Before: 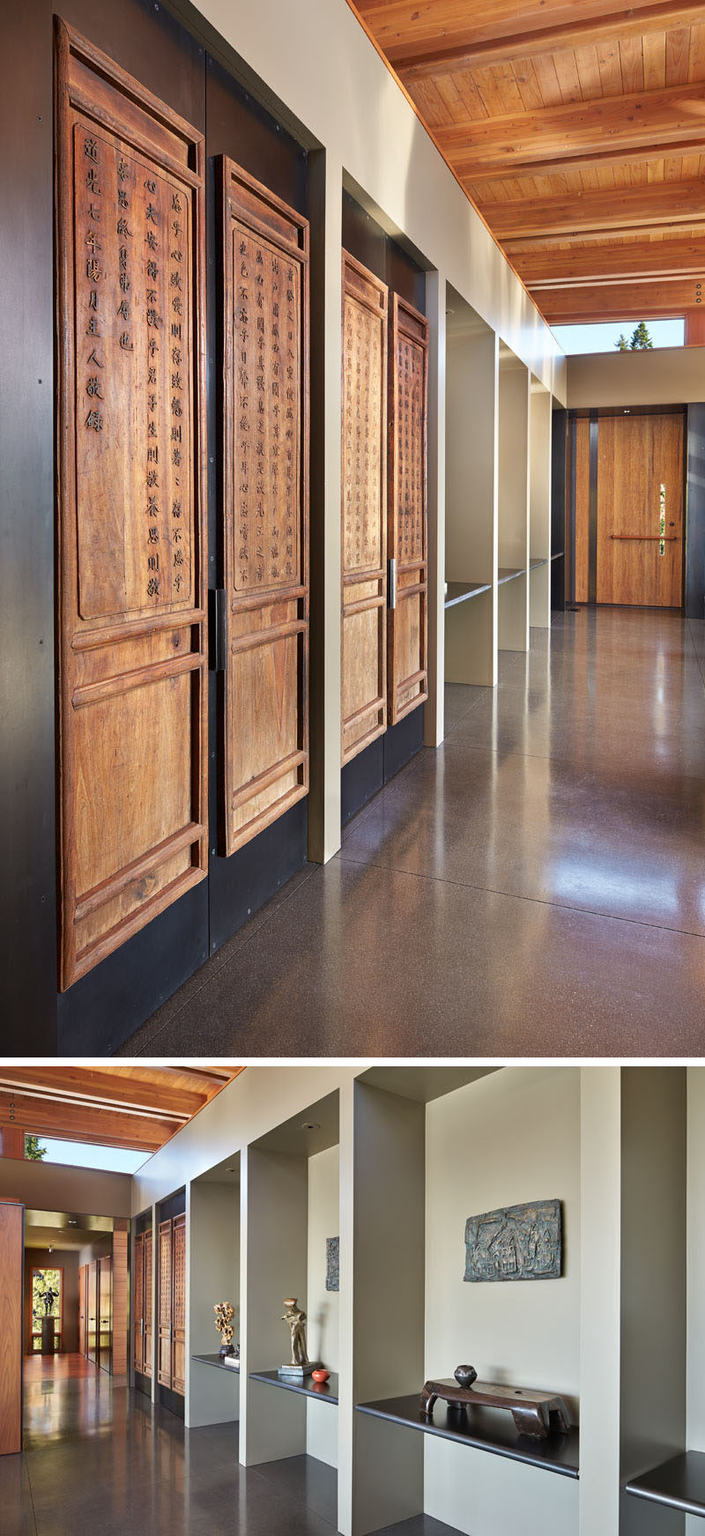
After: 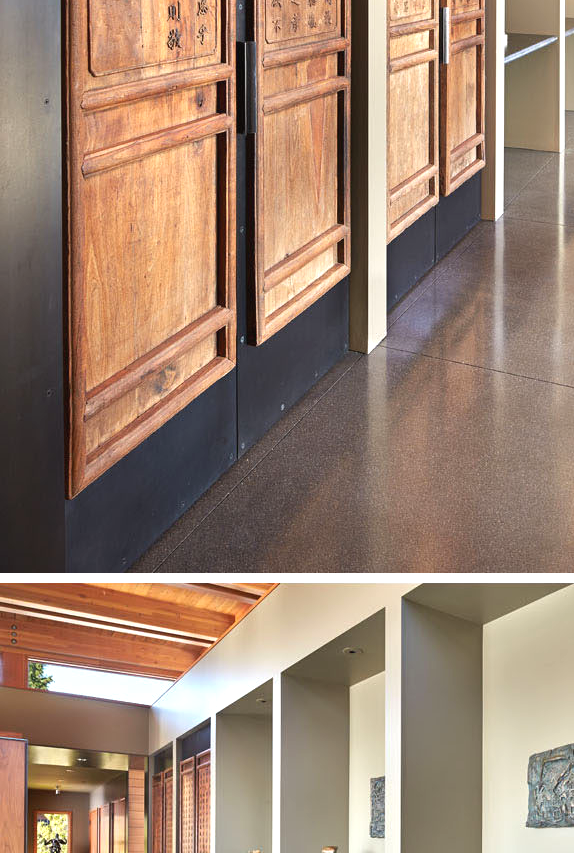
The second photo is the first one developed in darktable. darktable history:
exposure: black level correction -0.002, exposure 0.542 EV, compensate exposure bias true, compensate highlight preservation false
crop: top 36.03%, right 28.218%, bottom 14.976%
